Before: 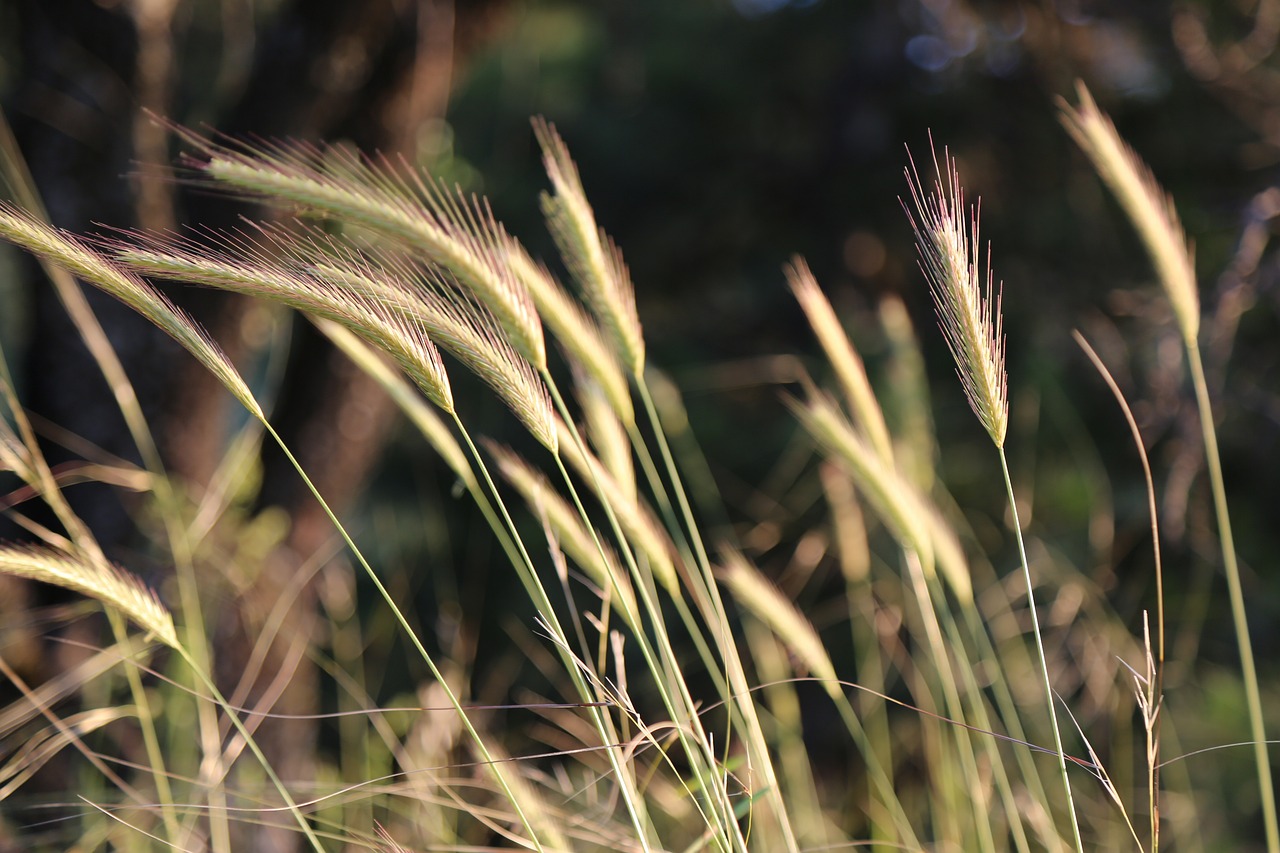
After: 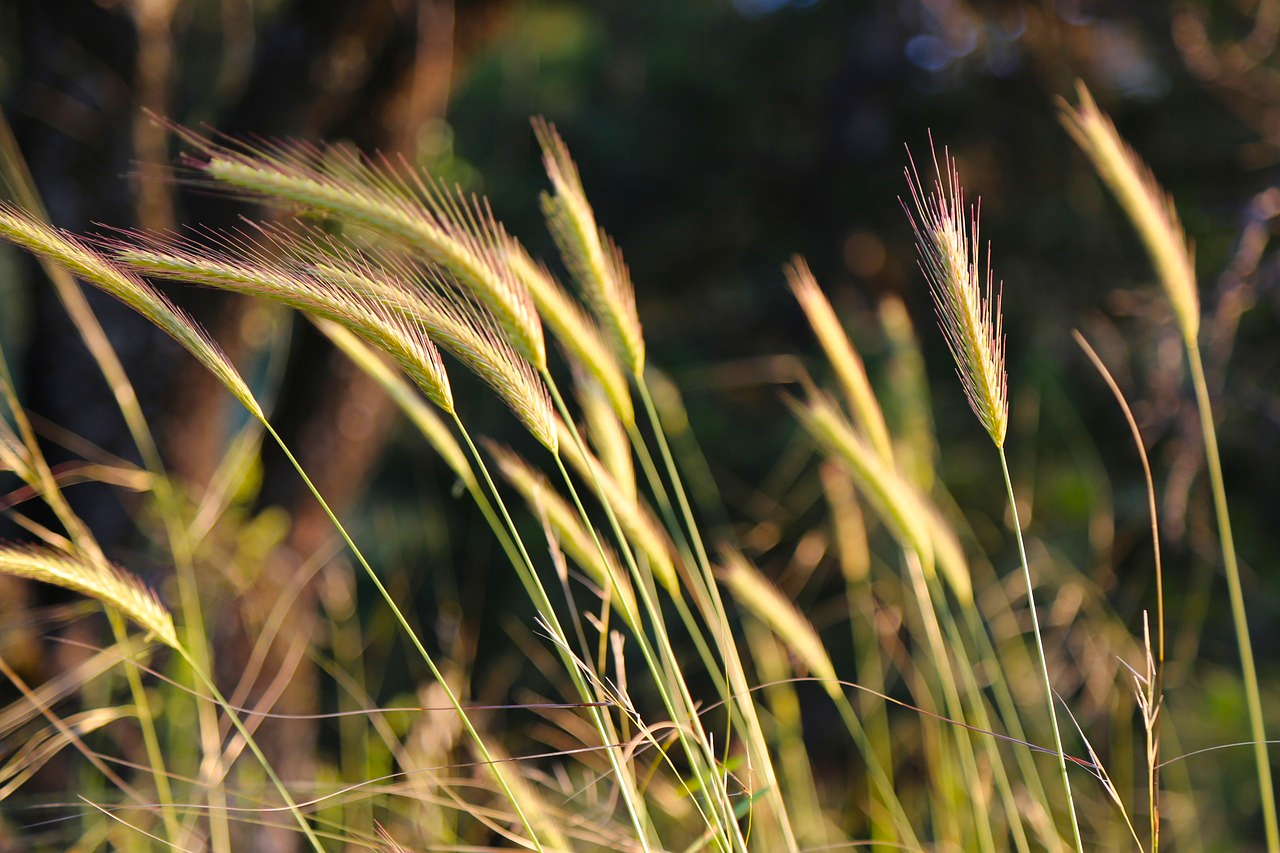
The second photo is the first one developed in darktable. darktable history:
color balance rgb: perceptual saturation grading › global saturation 29.457%, global vibrance 21.043%
